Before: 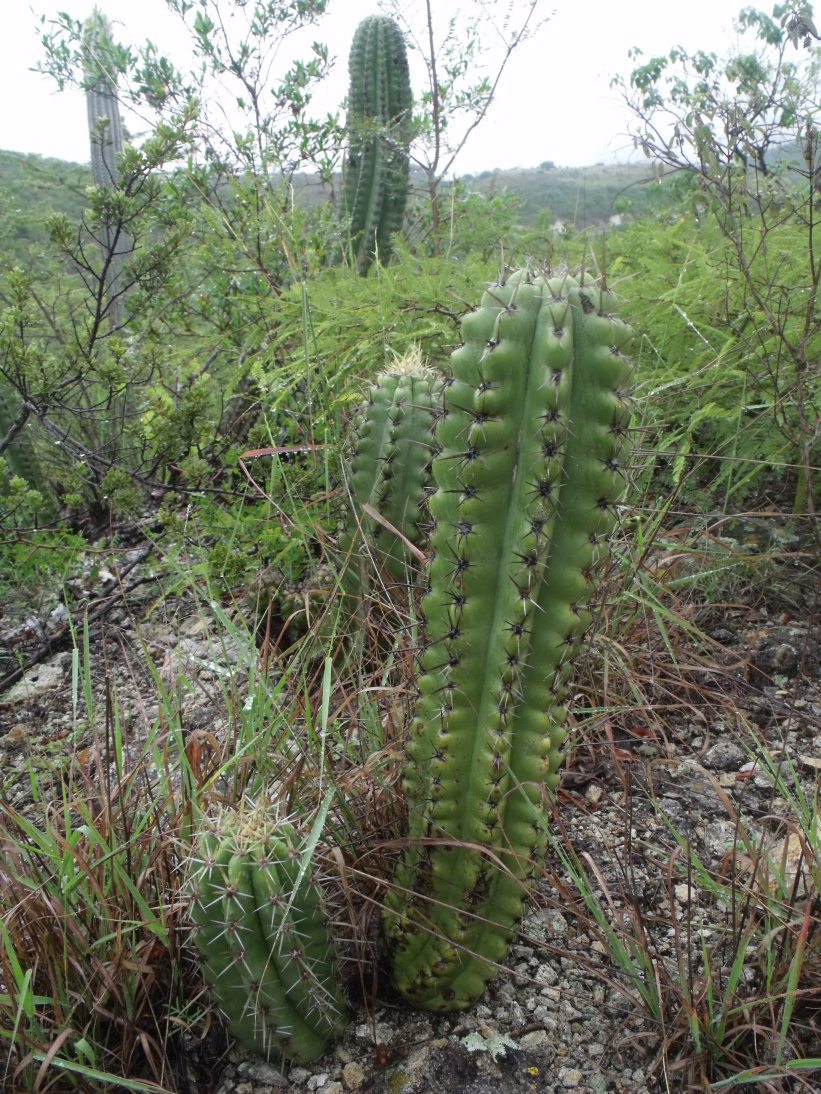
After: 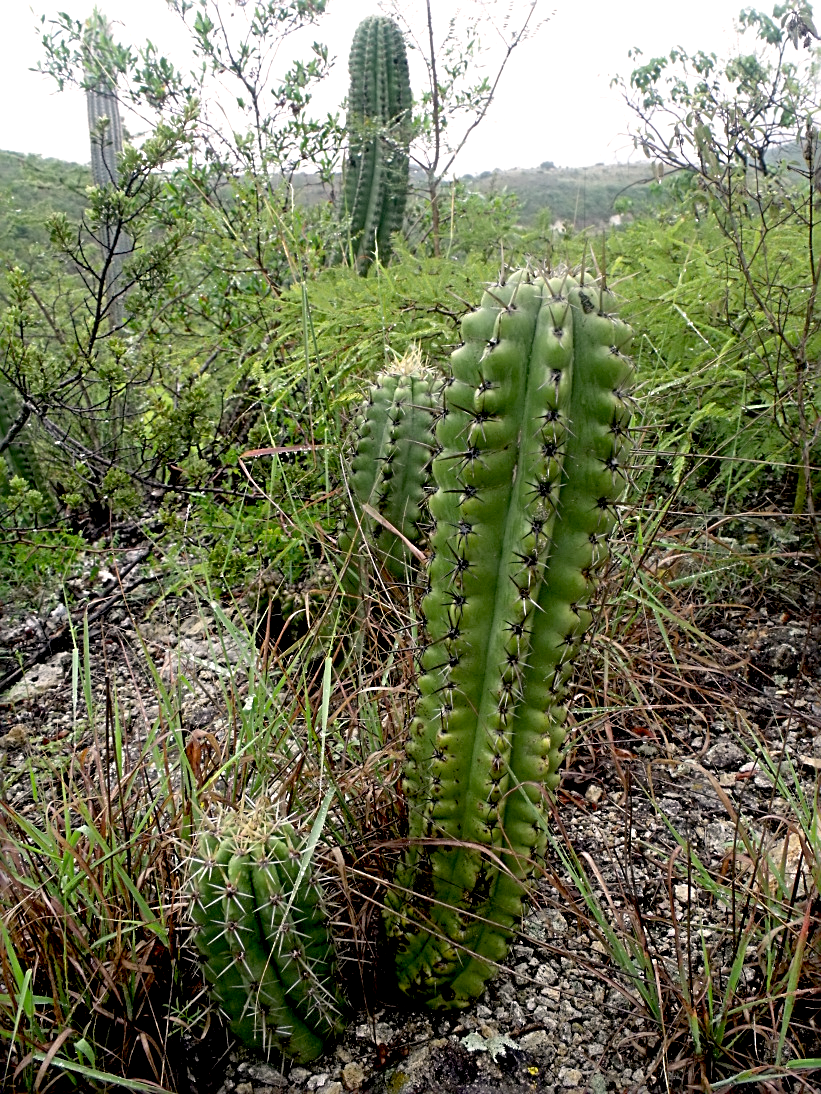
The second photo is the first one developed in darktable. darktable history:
white balance: emerald 1
color correction: highlights a* 3.84, highlights b* 5.07
exposure: black level correction 0.025, exposure 0.182 EV, compensate highlight preservation false
sharpen: radius 2.676, amount 0.669
